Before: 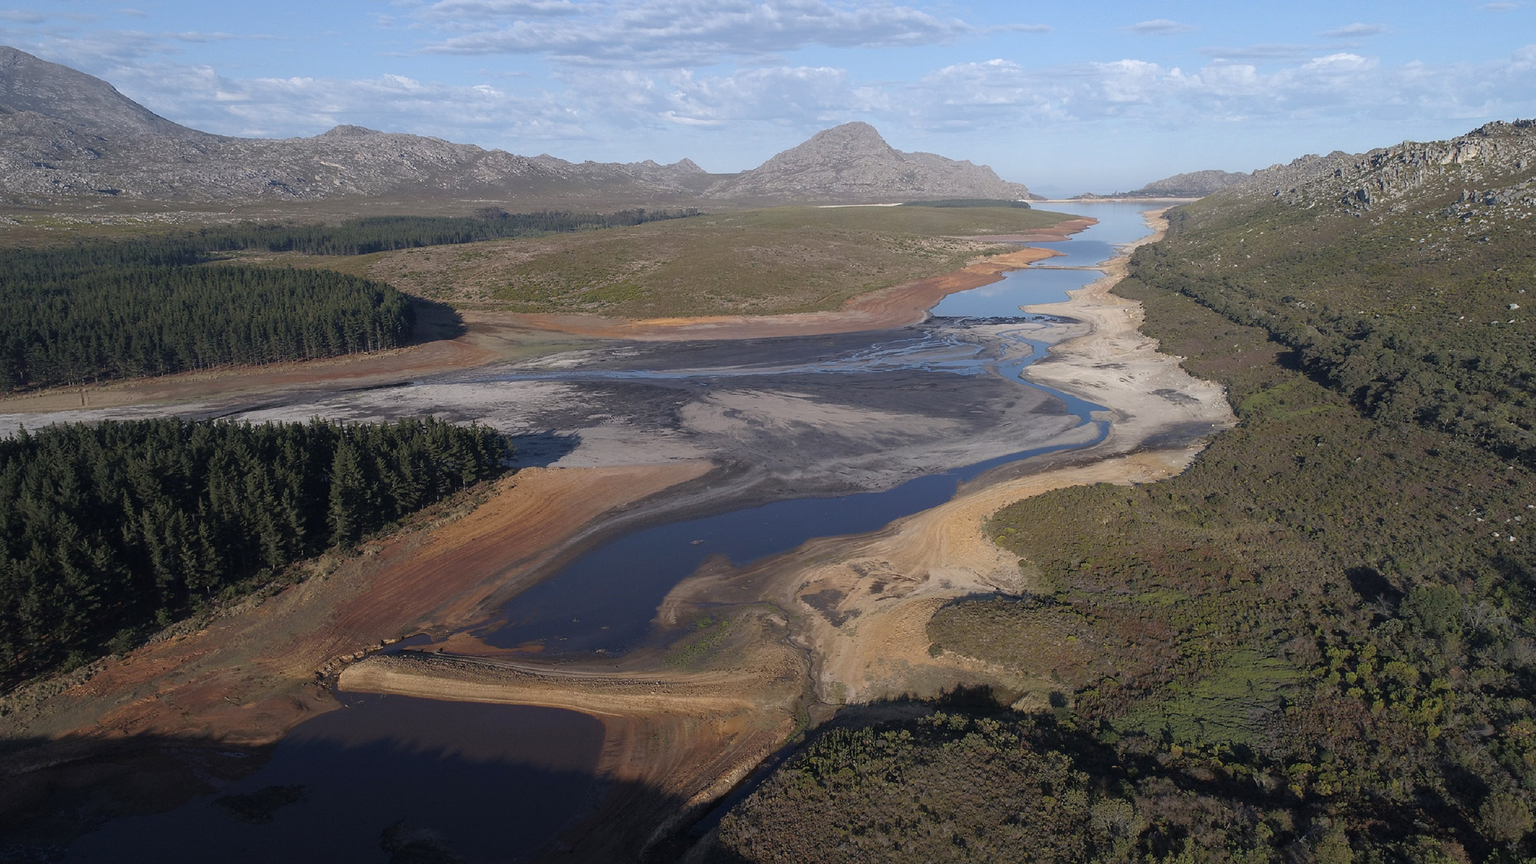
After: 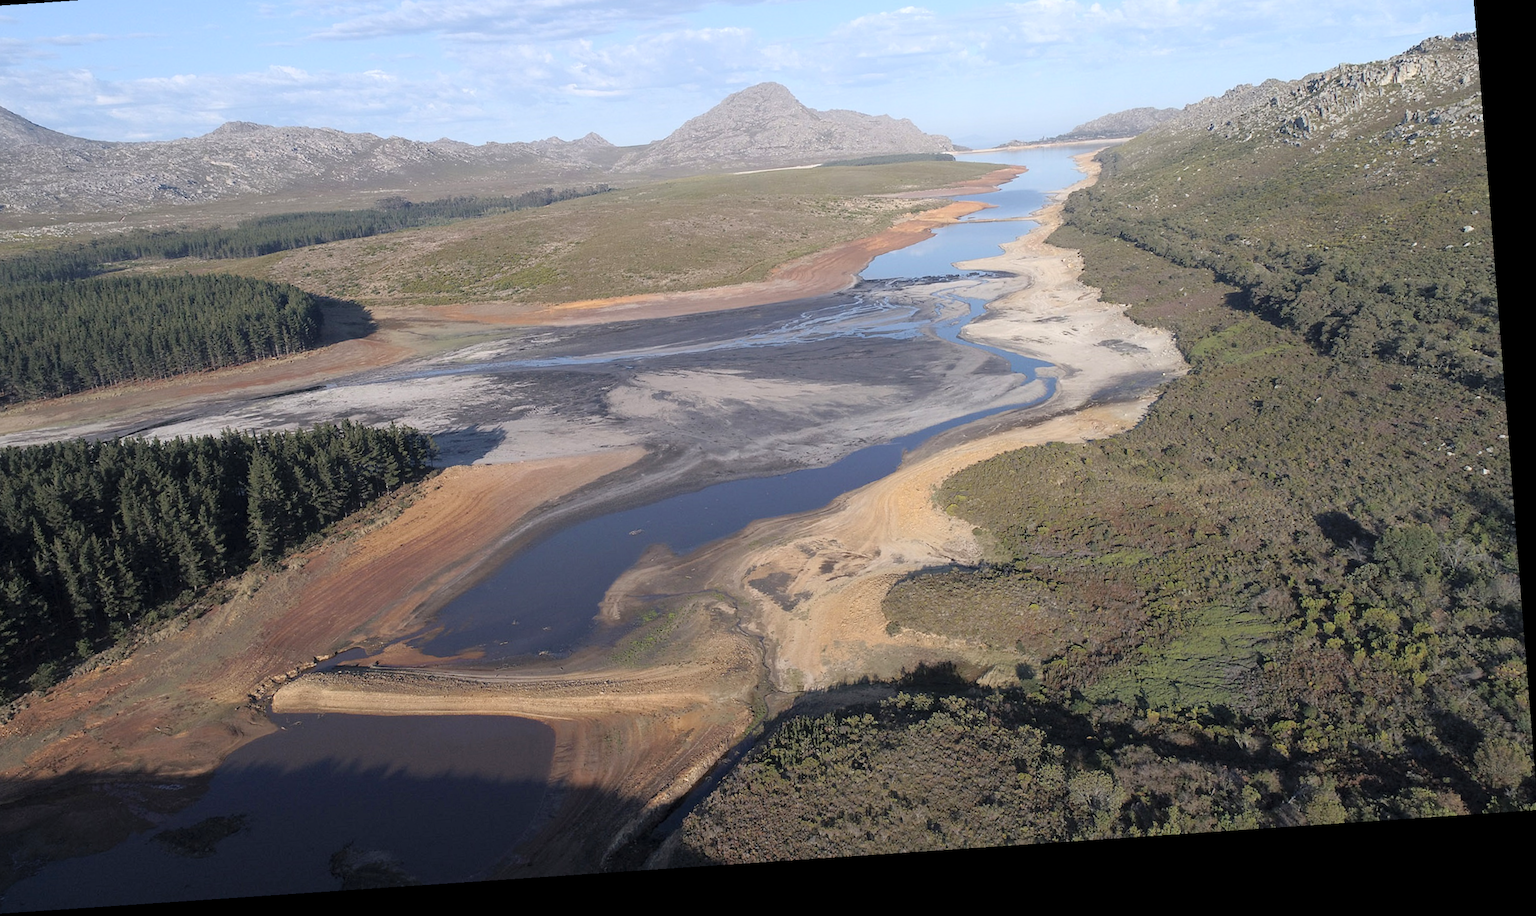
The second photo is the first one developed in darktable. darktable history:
contrast brightness saturation: contrast 0.14, brightness 0.21
exposure: black level correction 0.002, exposure 0.15 EV, compensate highlight preservation false
rotate and perspective: rotation -4.2°, shear 0.006, automatic cropping off
crop and rotate: left 8.262%, top 9.226%
